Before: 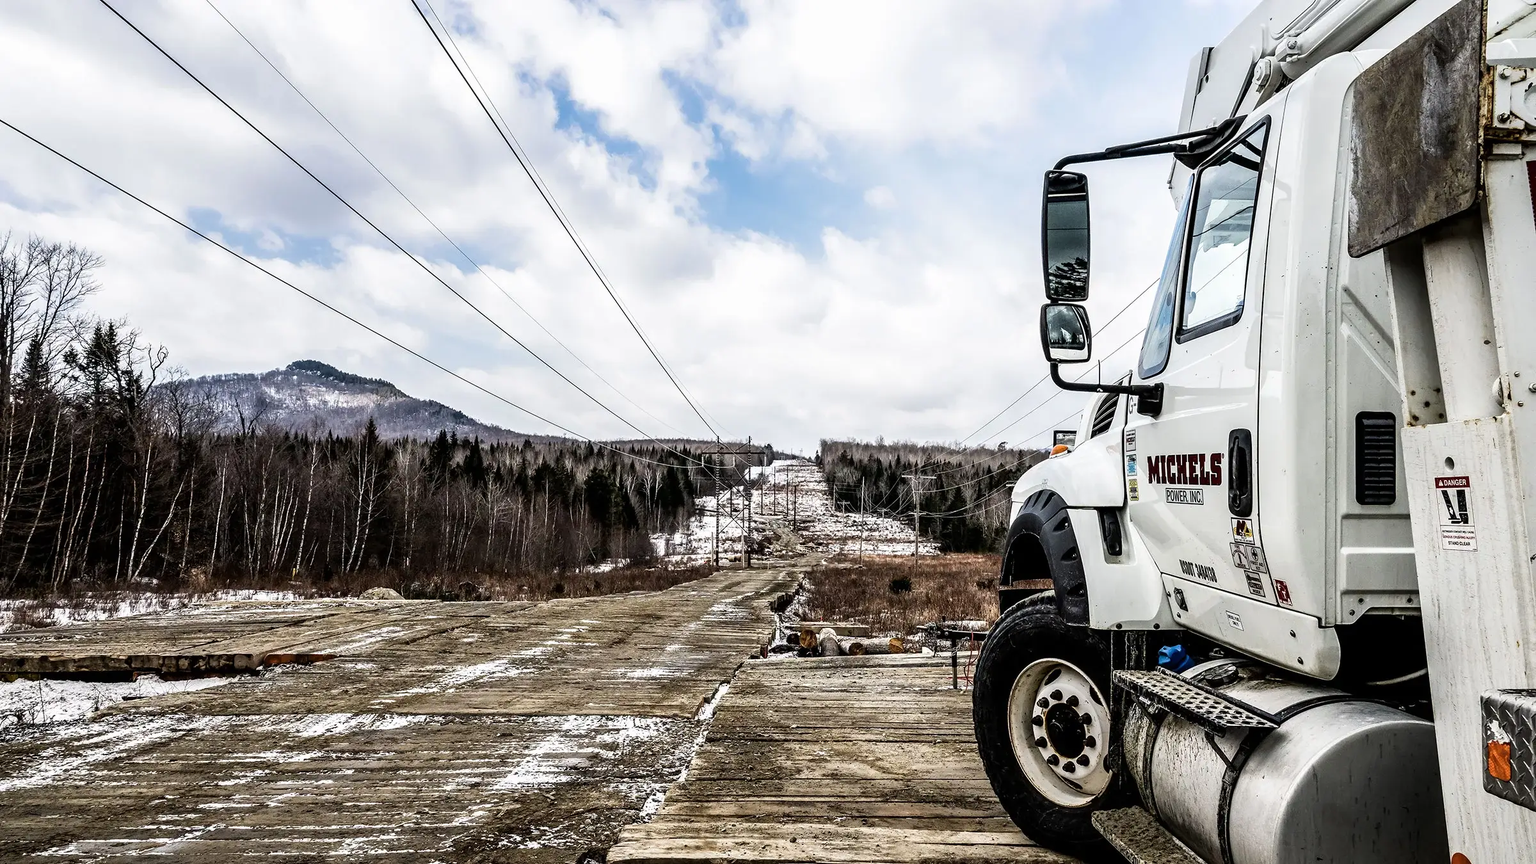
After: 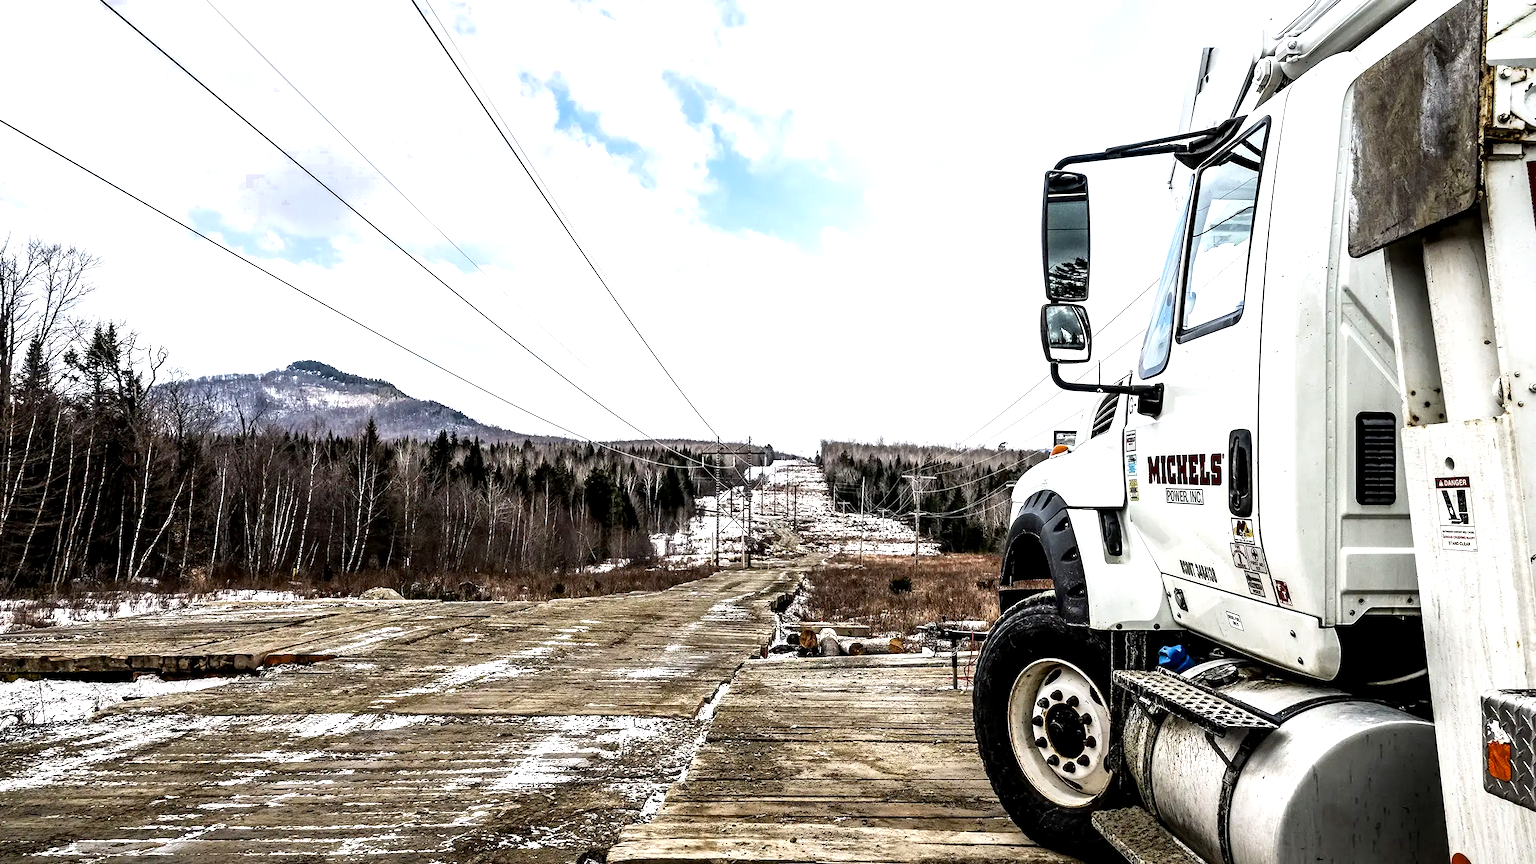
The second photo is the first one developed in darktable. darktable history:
color zones: curves: ch0 [(0.27, 0.396) (0.563, 0.504) (0.75, 0.5) (0.787, 0.307)]
exposure: black level correction 0.001, exposure 0.673 EV, compensate highlight preservation false
